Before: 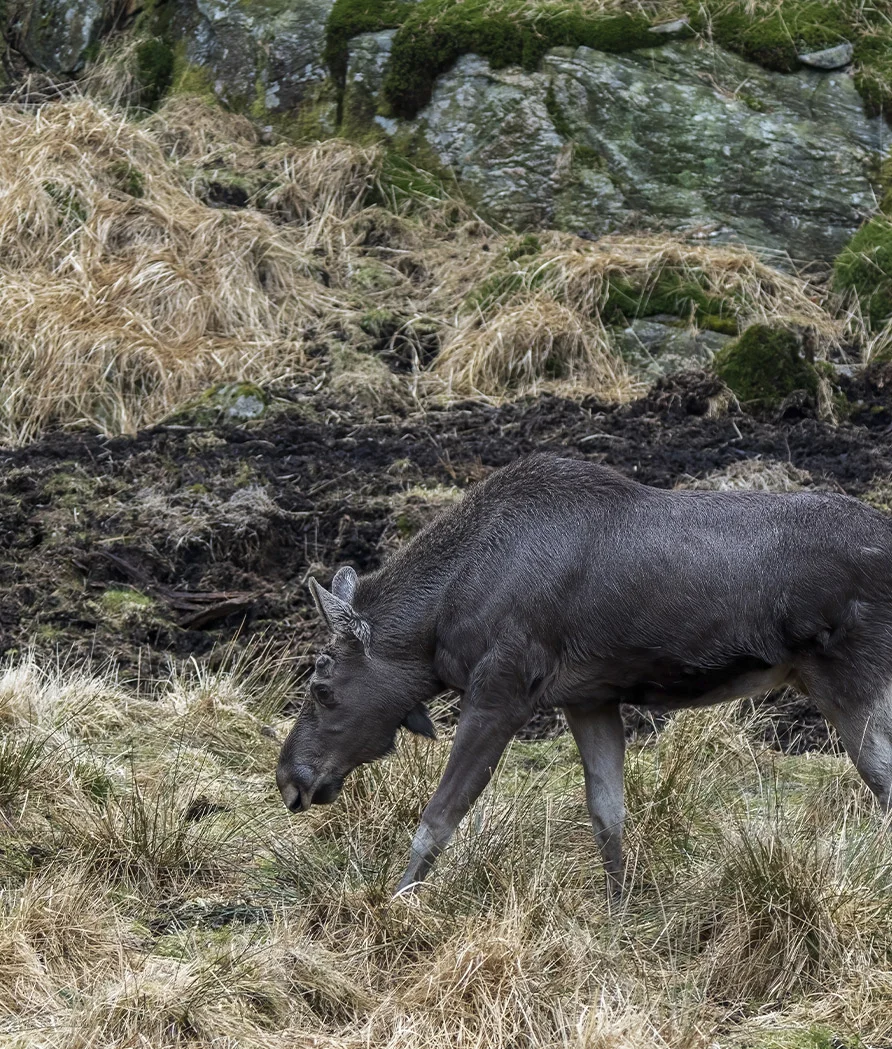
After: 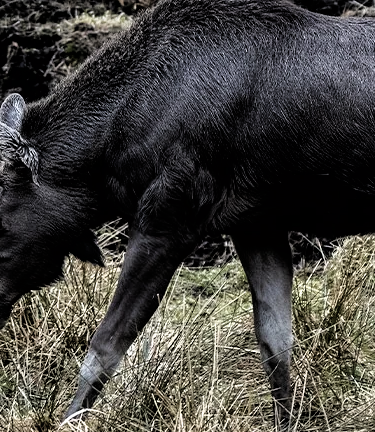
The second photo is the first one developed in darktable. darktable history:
crop: left 37.32%, top 45.097%, right 20.571%, bottom 13.671%
filmic rgb: black relative exposure -3.5 EV, white relative exposure 2.27 EV, hardness 3.41
